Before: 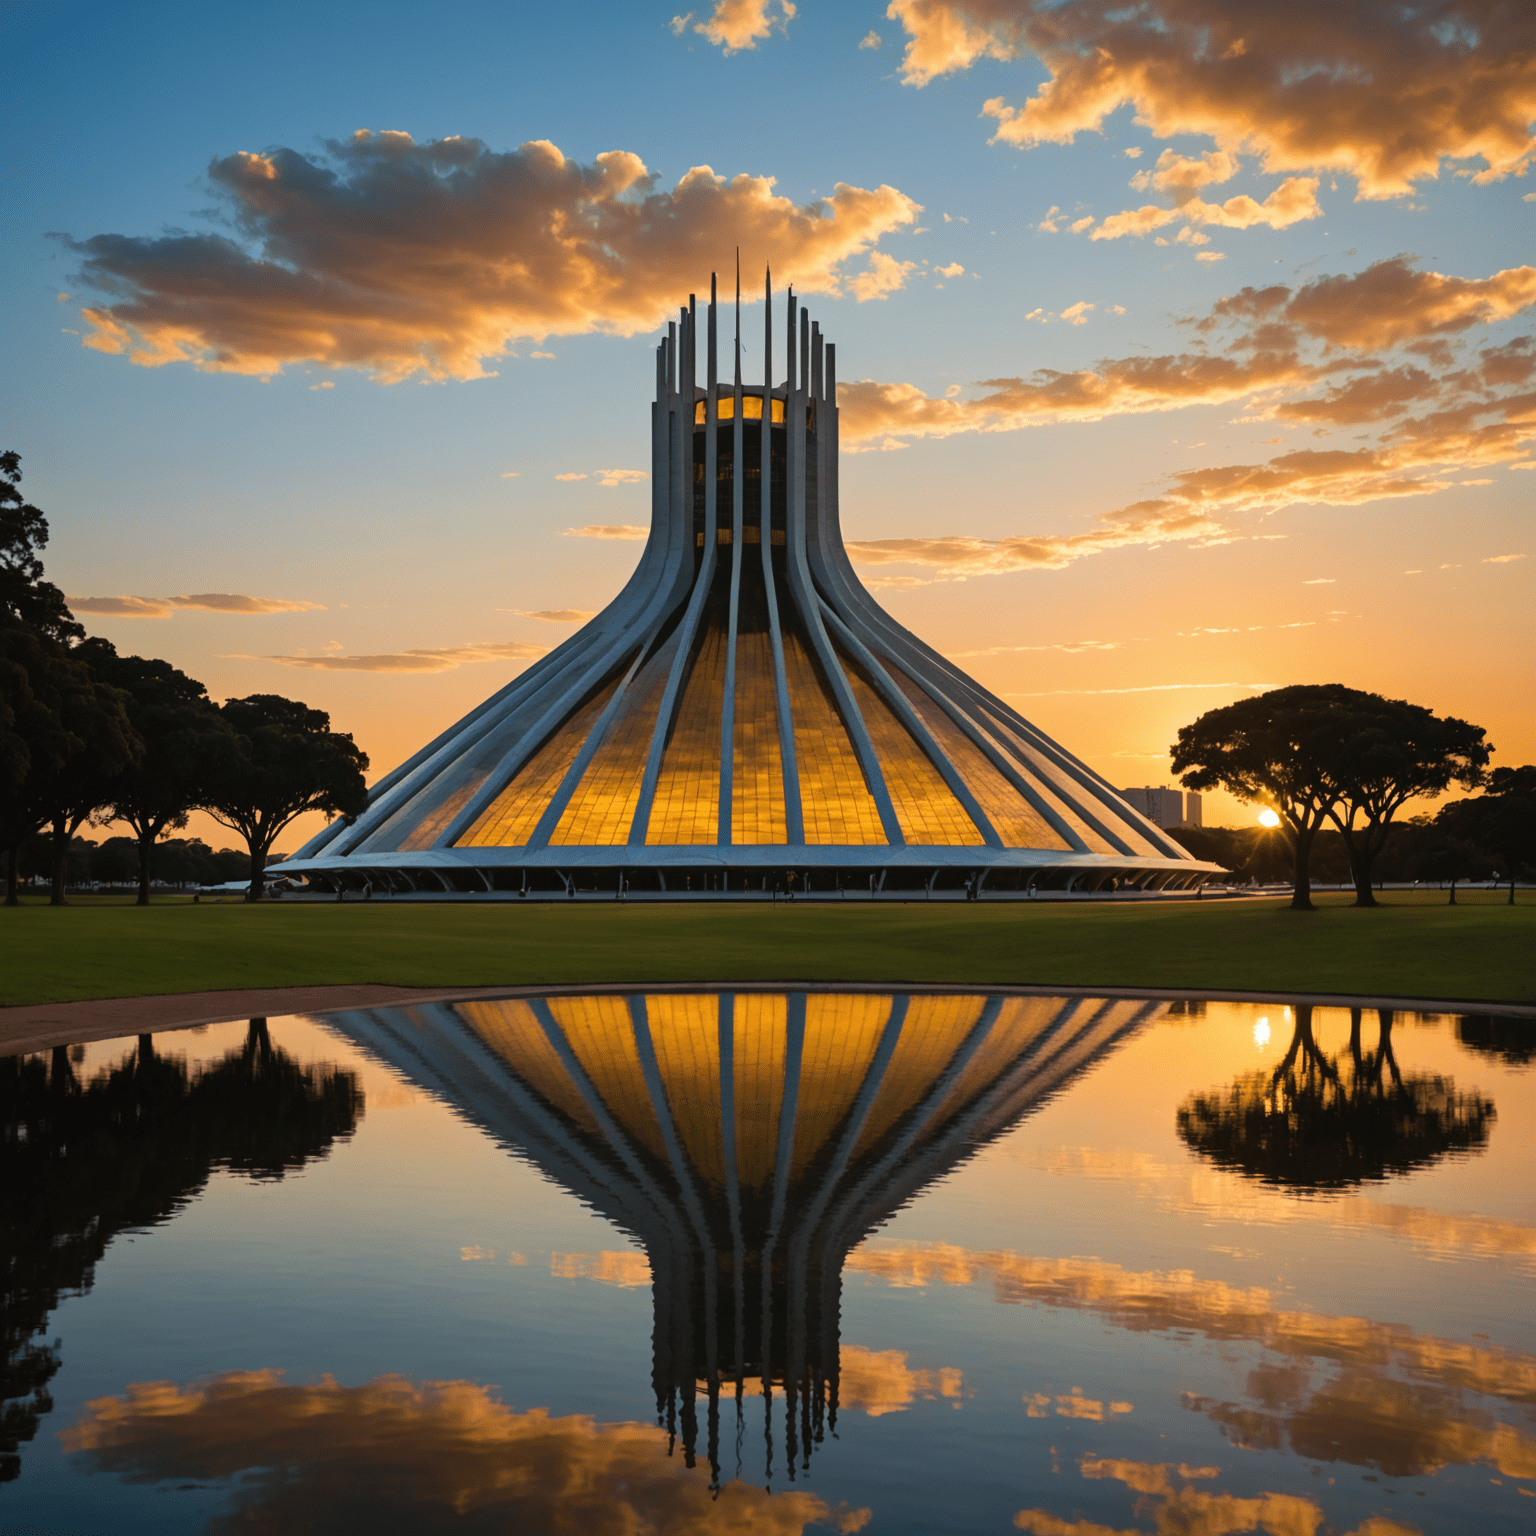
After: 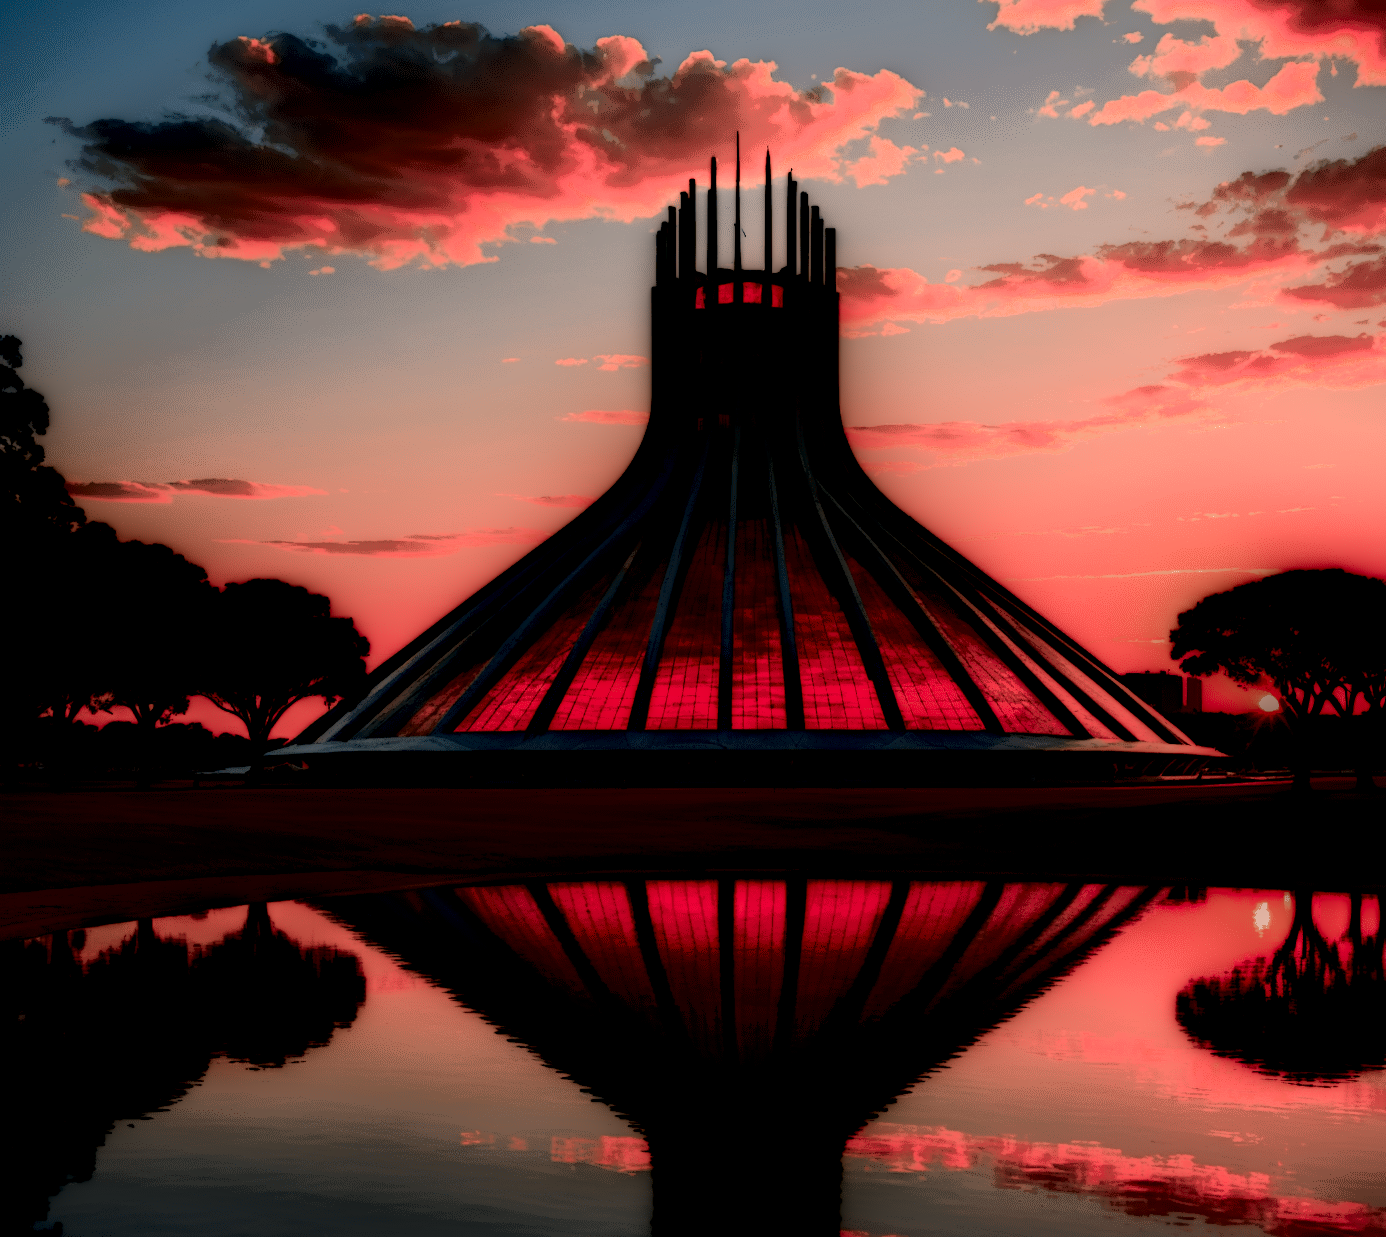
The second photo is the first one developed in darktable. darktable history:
color zones: curves: ch0 [(0.006, 0.385) (0.143, 0.563) (0.243, 0.321) (0.352, 0.464) (0.516, 0.456) (0.625, 0.5) (0.75, 0.5) (0.875, 0.5)]; ch1 [(0, 0.5) (0.134, 0.504) (0.246, 0.463) (0.421, 0.515) (0.5, 0.56) (0.625, 0.5) (0.75, 0.5) (0.875, 0.5)]; ch2 [(0, 0.5) (0.131, 0.426) (0.307, 0.289) (0.38, 0.188) (0.513, 0.216) (0.625, 0.548) (0.75, 0.468) (0.838, 0.396) (0.971, 0.311)]
local contrast: highlights 0%, shadows 198%, detail 164%, midtone range 0.001
crop: top 7.49%, right 9.717%, bottom 11.943%
white balance: red 1.127, blue 0.943
color correction: highlights a* 5.81, highlights b* 4.84
contrast brightness saturation: contrast 0.28
